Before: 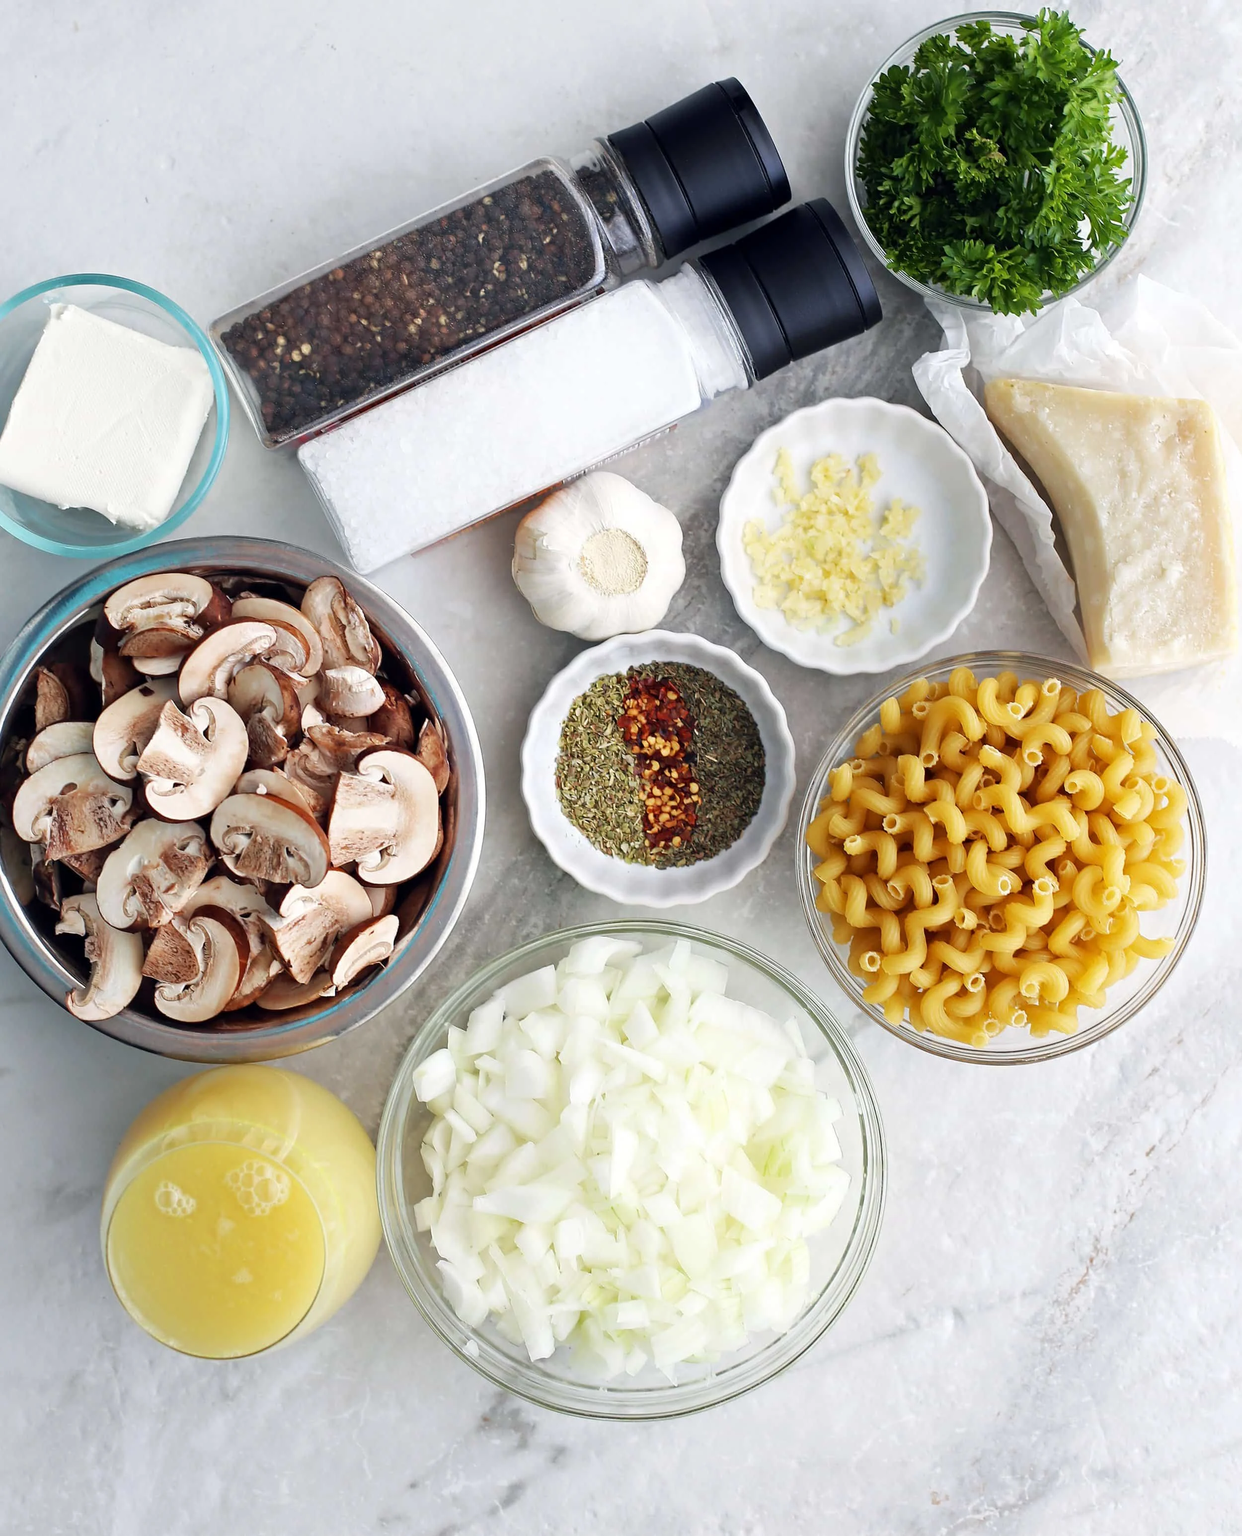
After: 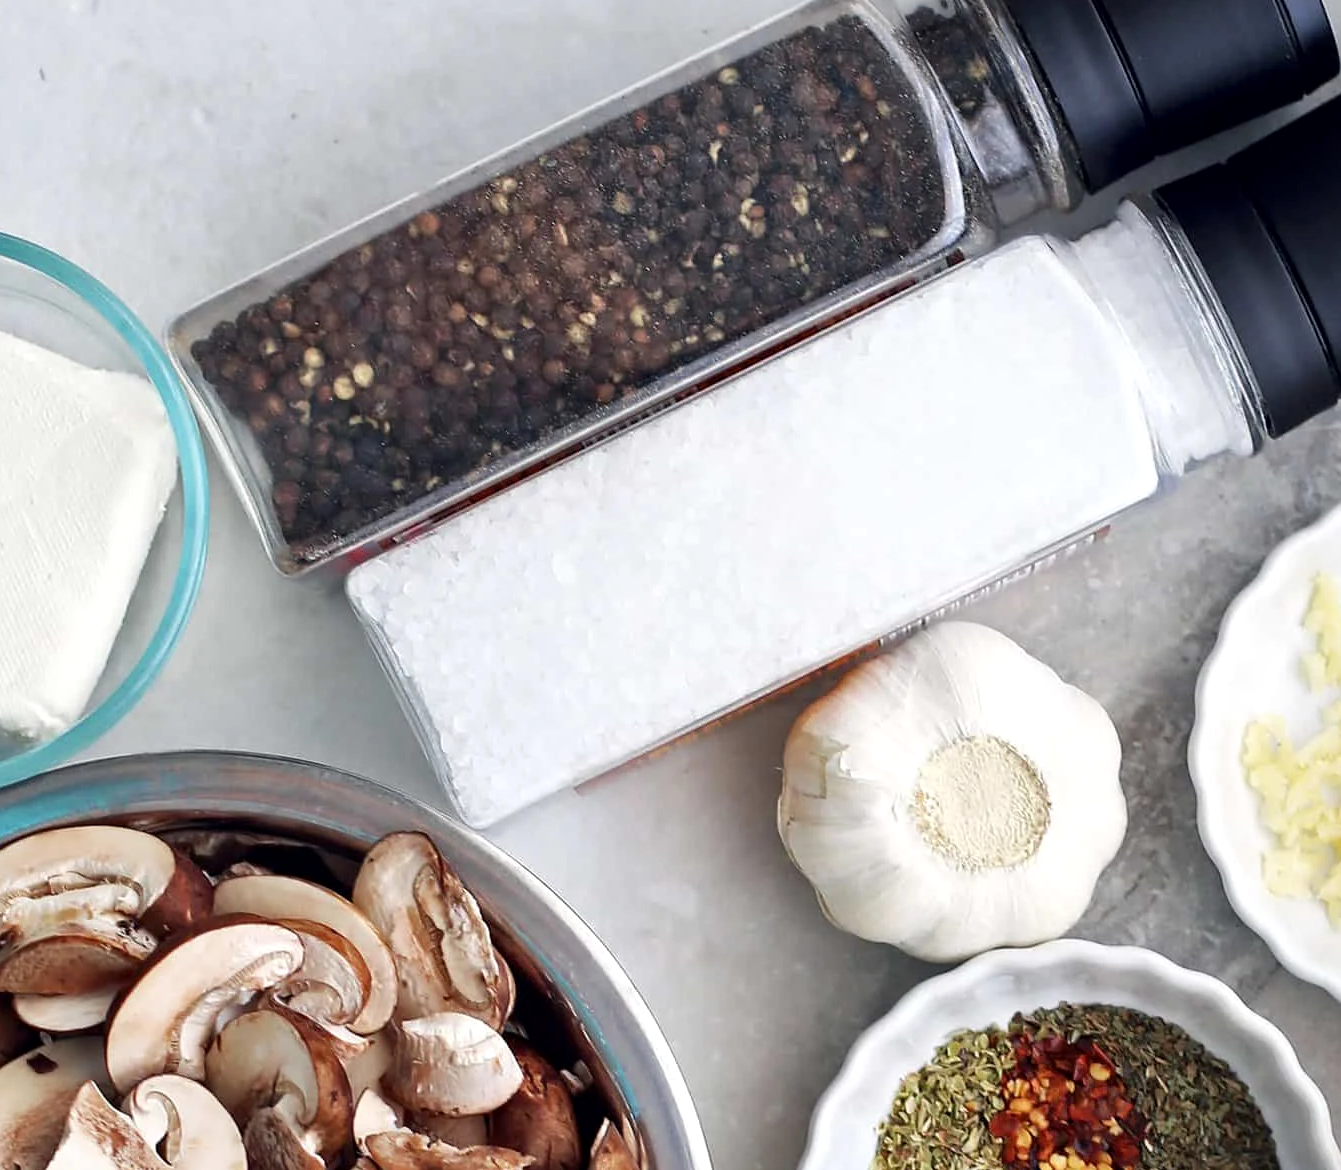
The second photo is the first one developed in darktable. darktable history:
crop: left 10.121%, top 10.631%, right 36.218%, bottom 51.526%
local contrast: mode bilateral grid, contrast 20, coarseness 50, detail 132%, midtone range 0.2
